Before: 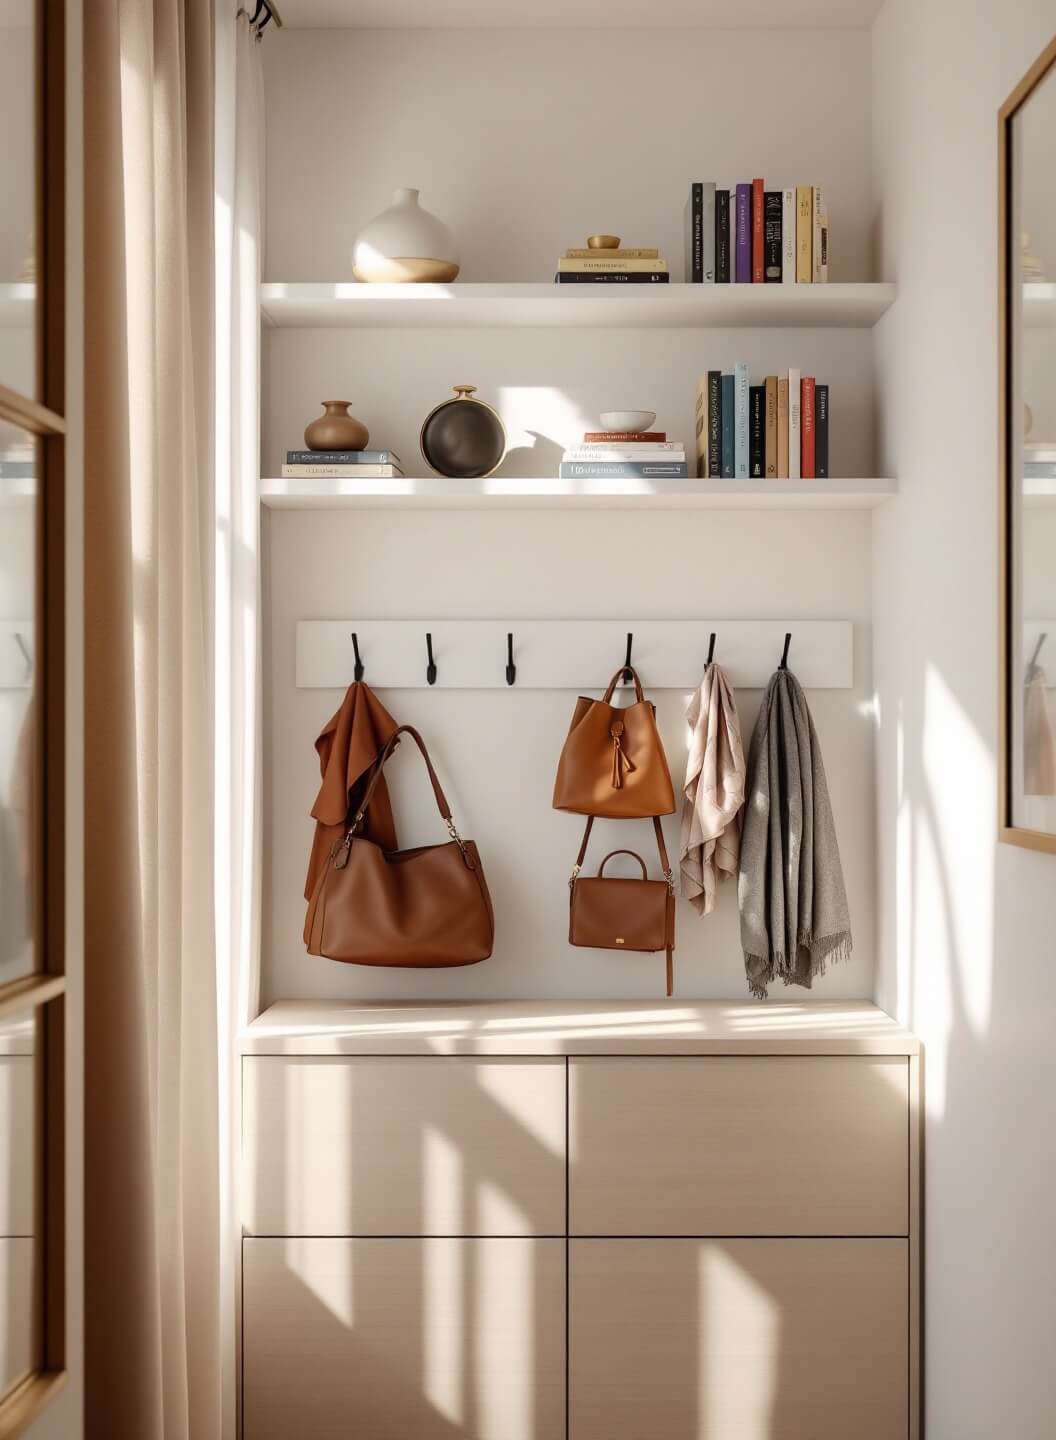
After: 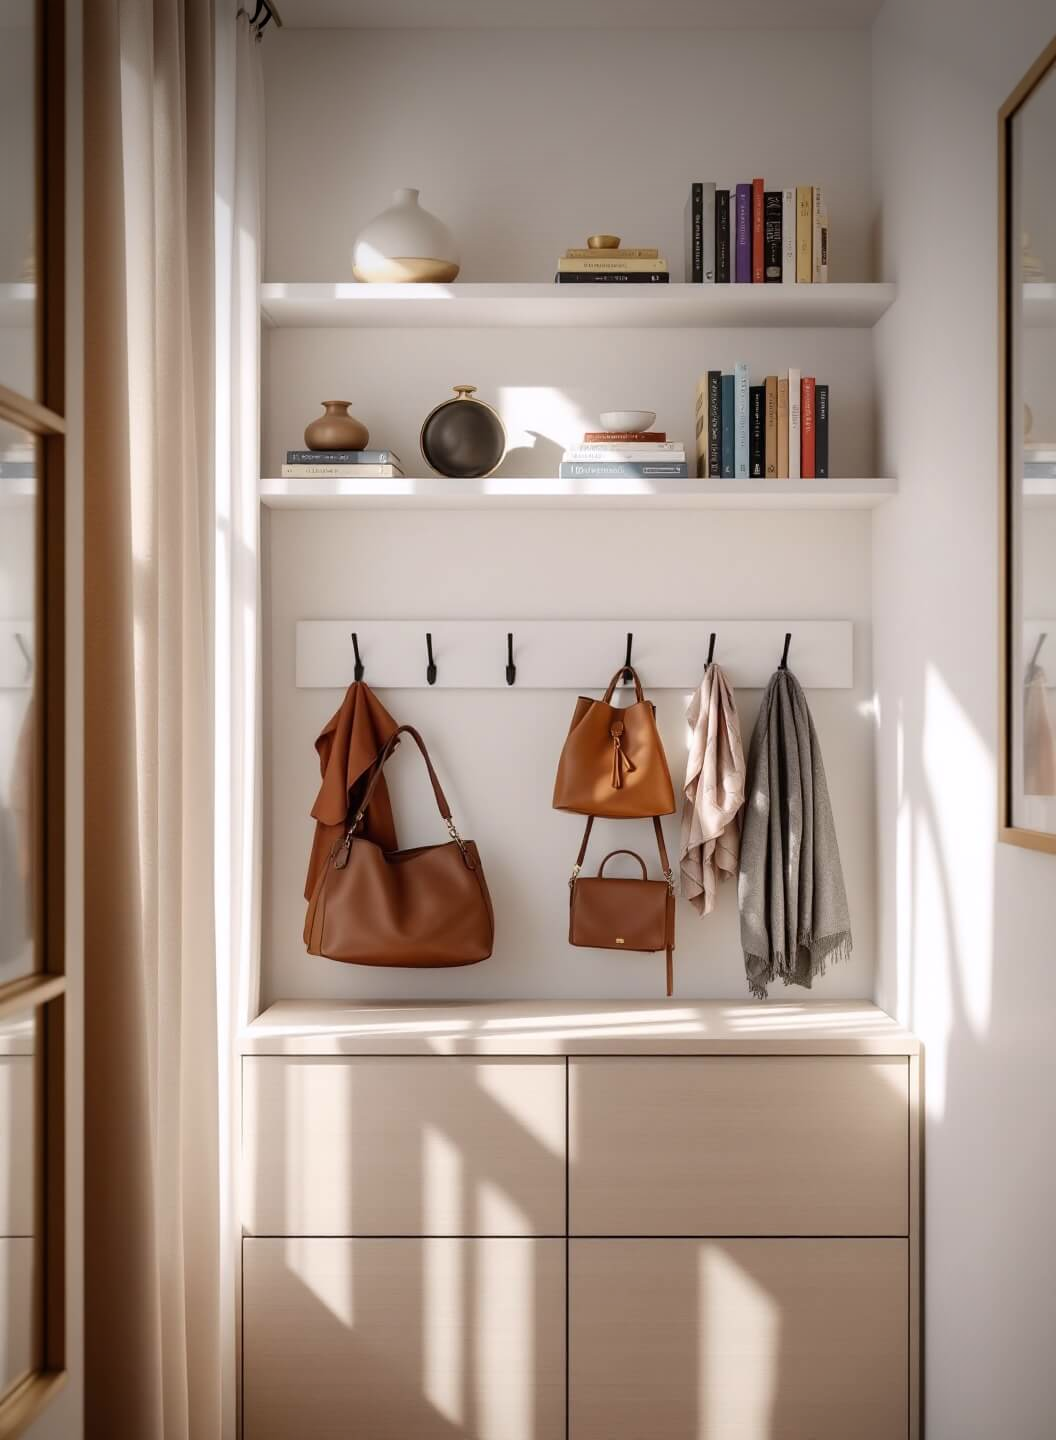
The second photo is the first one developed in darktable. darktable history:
vignetting: brightness -0.629, saturation -0.007, center (-0.028, 0.239)
white balance: red 1.004, blue 1.024
